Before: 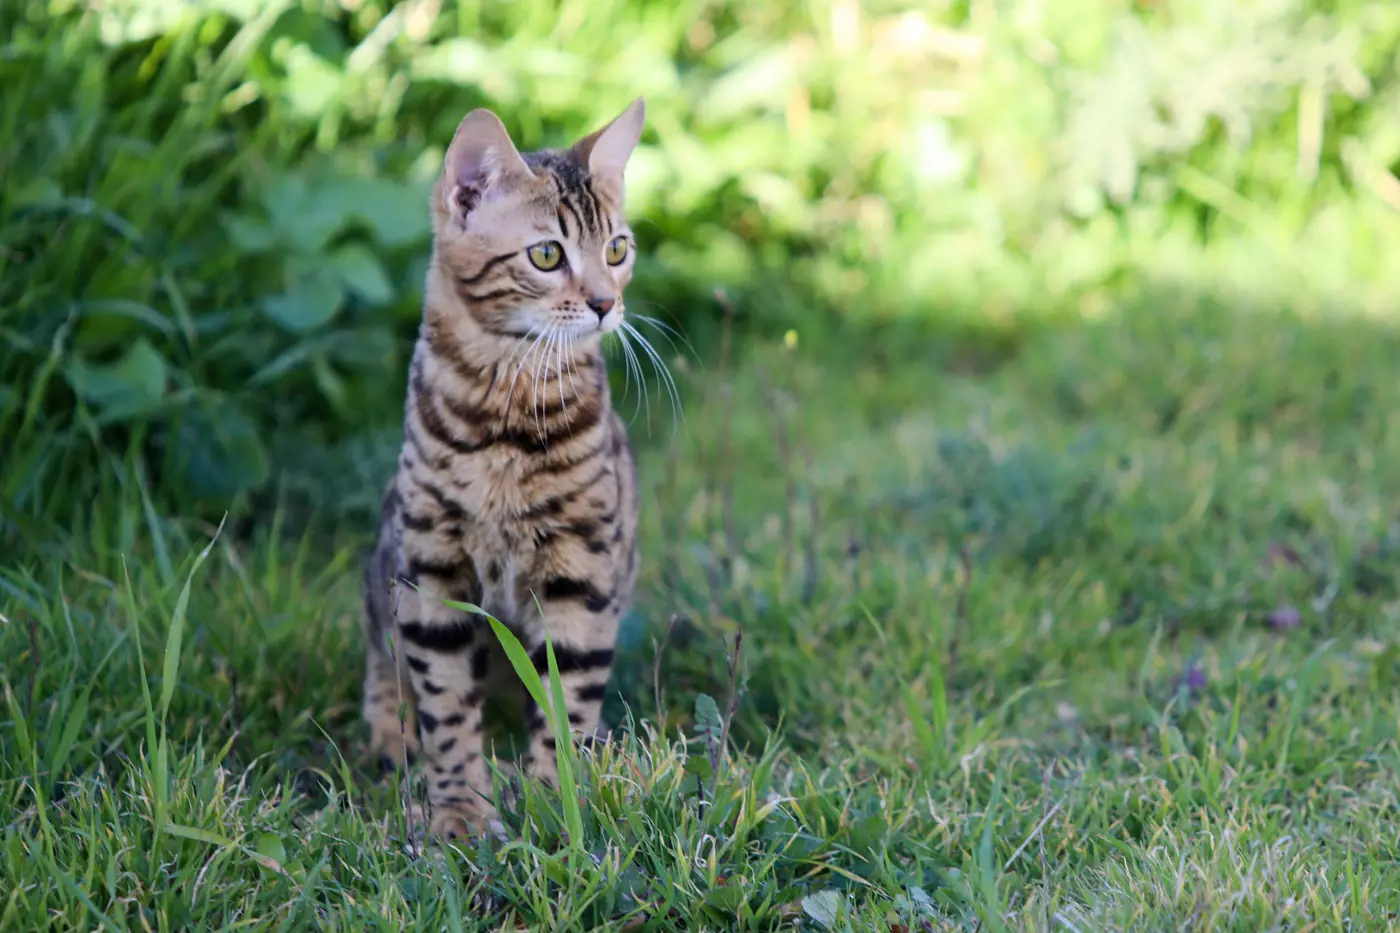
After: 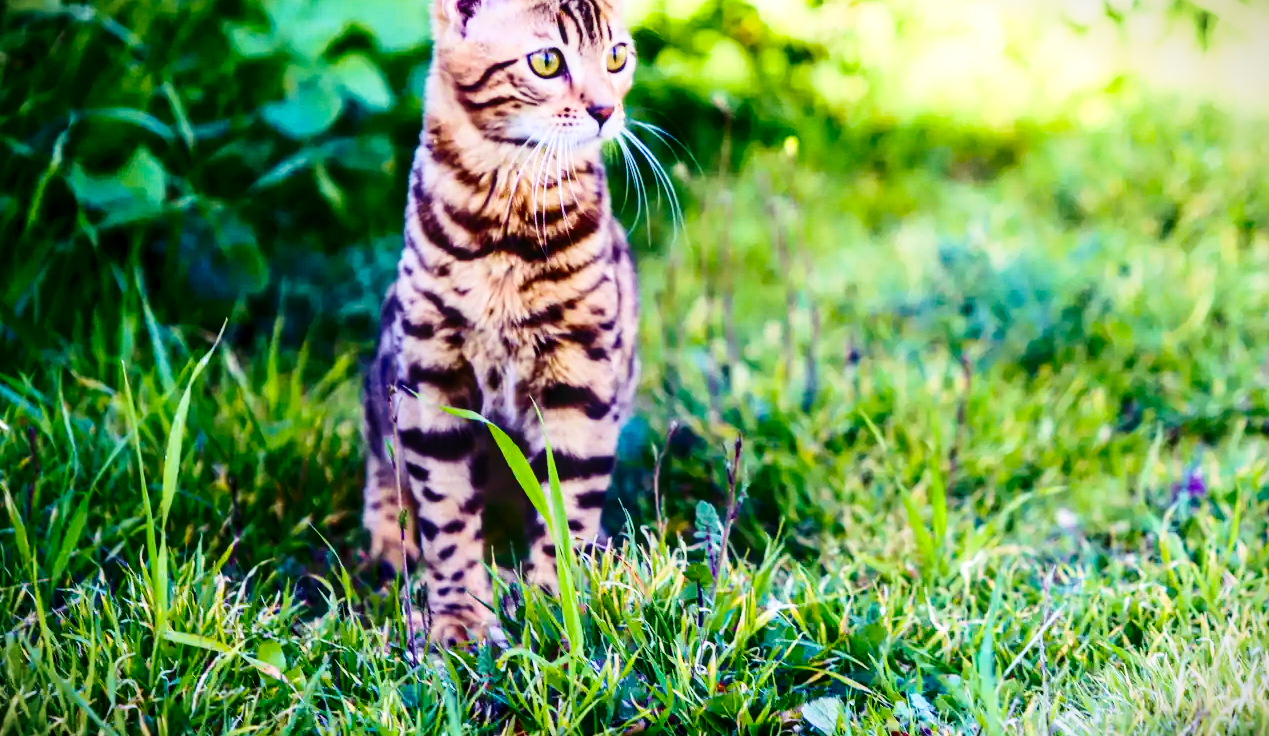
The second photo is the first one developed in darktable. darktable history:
base curve: curves: ch0 [(0, 0) (0.028, 0.03) (0.121, 0.232) (0.46, 0.748) (0.859, 0.968) (1, 1)], preserve colors none
contrast brightness saturation: contrast 0.298
local contrast: on, module defaults
crop: top 20.777%, right 9.324%, bottom 0.325%
velvia: on, module defaults
color balance rgb: shadows lift › luminance -21.588%, shadows lift › chroma 8.913%, shadows lift › hue 284.73°, power › chroma 0.696%, power › hue 60°, linear chroma grading › global chroma 16.665%, perceptual saturation grading › global saturation 0.386%, perceptual saturation grading › highlights -17.097%, perceptual saturation grading › mid-tones 32.853%, perceptual saturation grading › shadows 50.438%, global vibrance 20%
vignetting: fall-off start 99.66%, width/height ratio 1.325, unbound false
